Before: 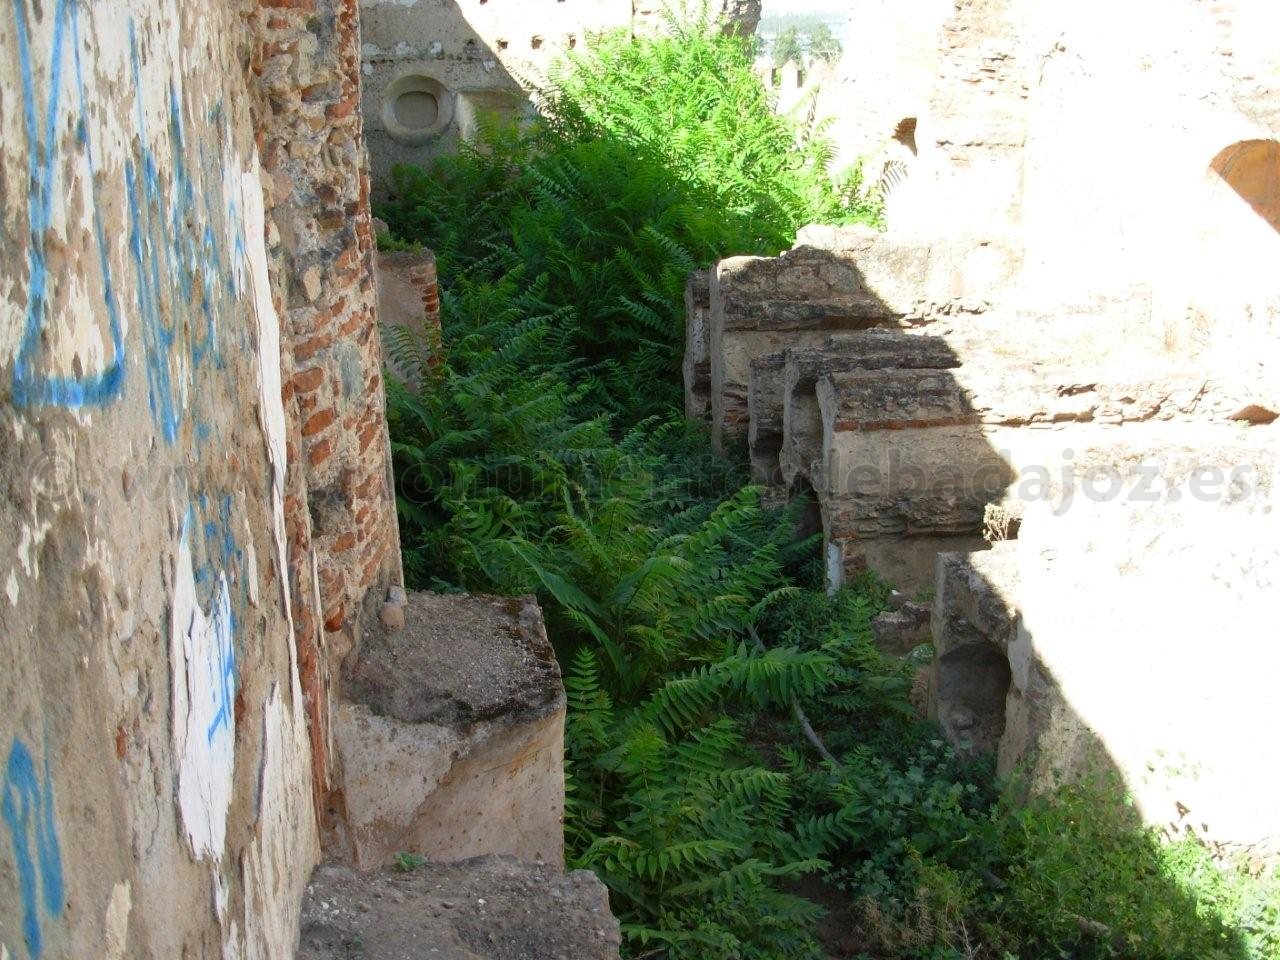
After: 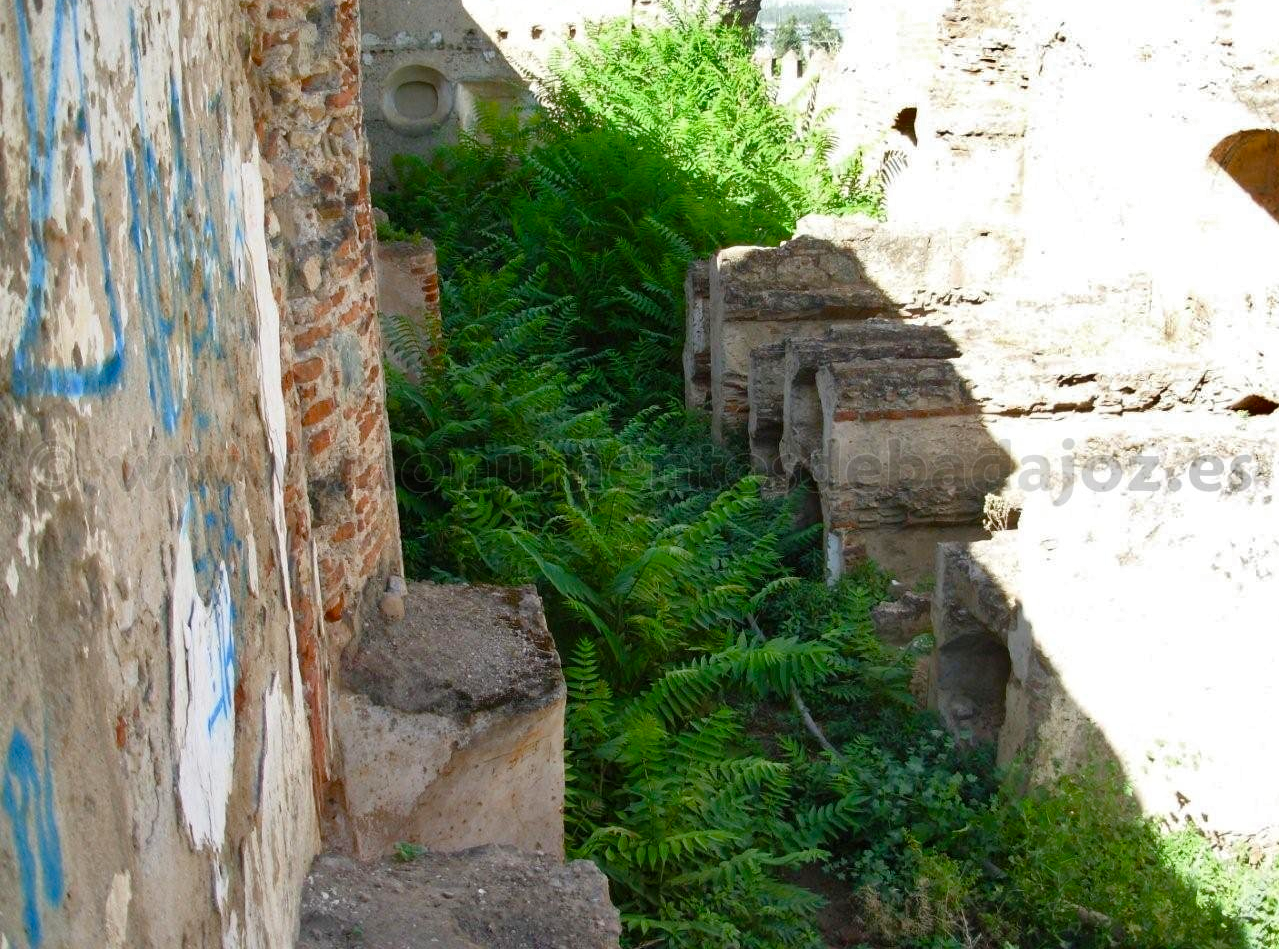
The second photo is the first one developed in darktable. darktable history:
crop: top 1.049%, right 0.001%
shadows and highlights: shadows 40, highlights -54, highlights color adjustment 46%, low approximation 0.01, soften with gaussian
color balance rgb: perceptual saturation grading › global saturation 20%, perceptual saturation grading › highlights -25%, perceptual saturation grading › shadows 25%
